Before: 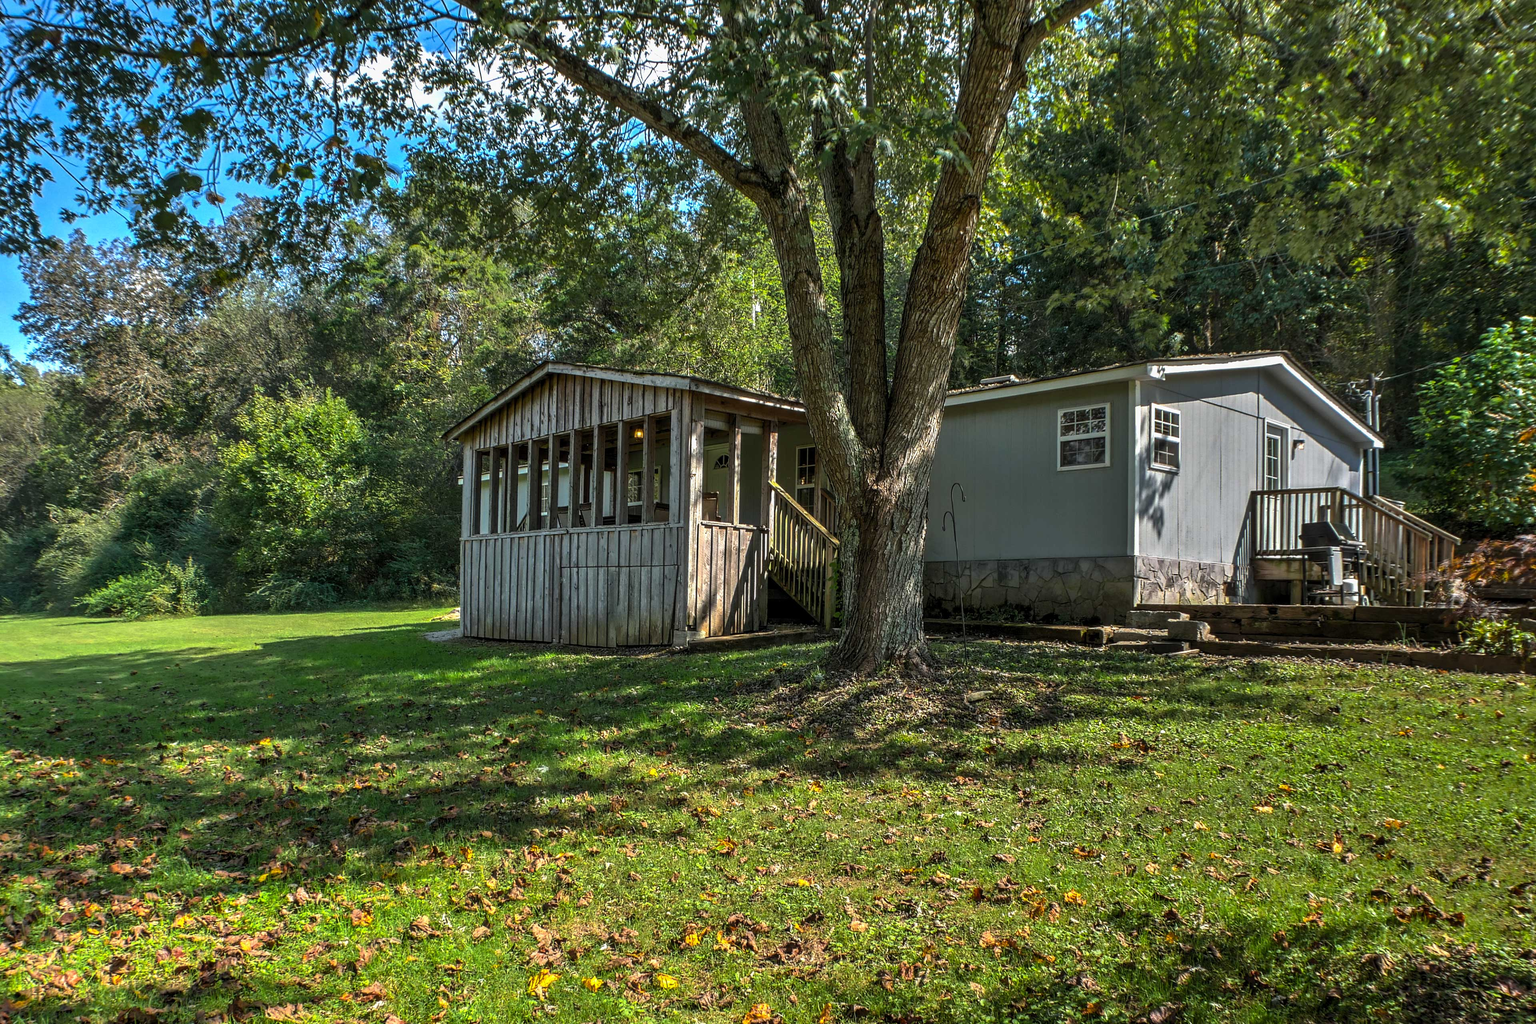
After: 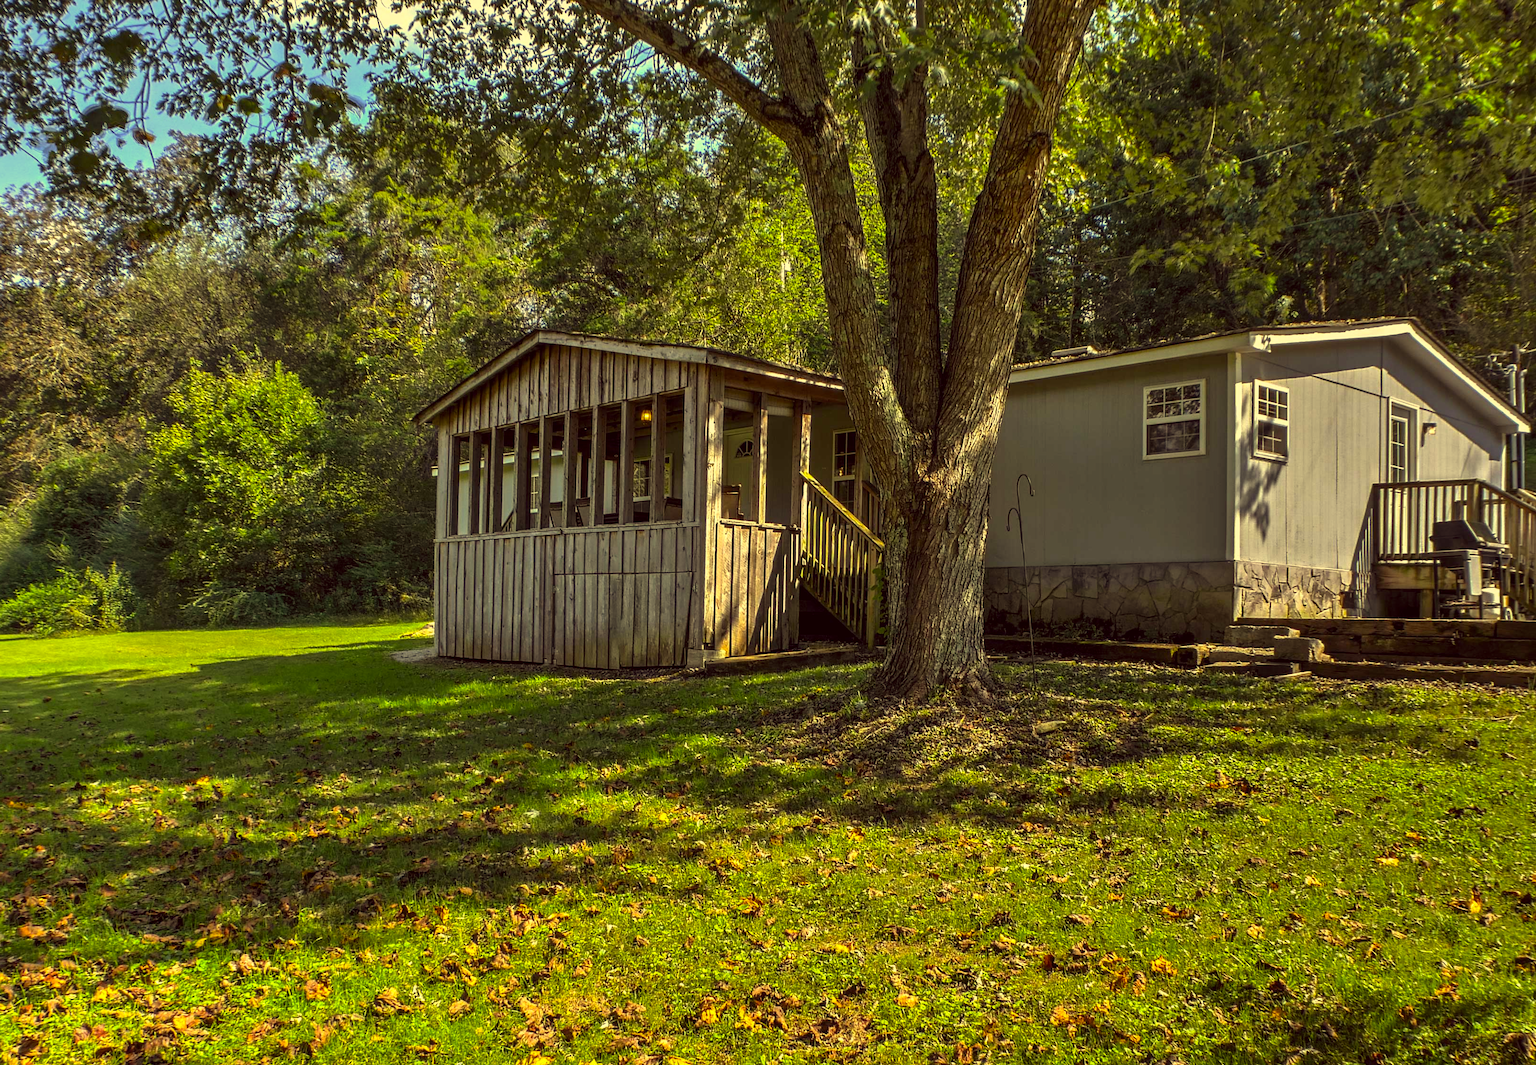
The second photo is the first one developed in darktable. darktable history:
crop: left 6.153%, top 8.191%, right 9.551%, bottom 4.093%
tone equalizer: on, module defaults
color correction: highlights a* -0.428, highlights b* 39.67, shadows a* 9.51, shadows b* -0.289
